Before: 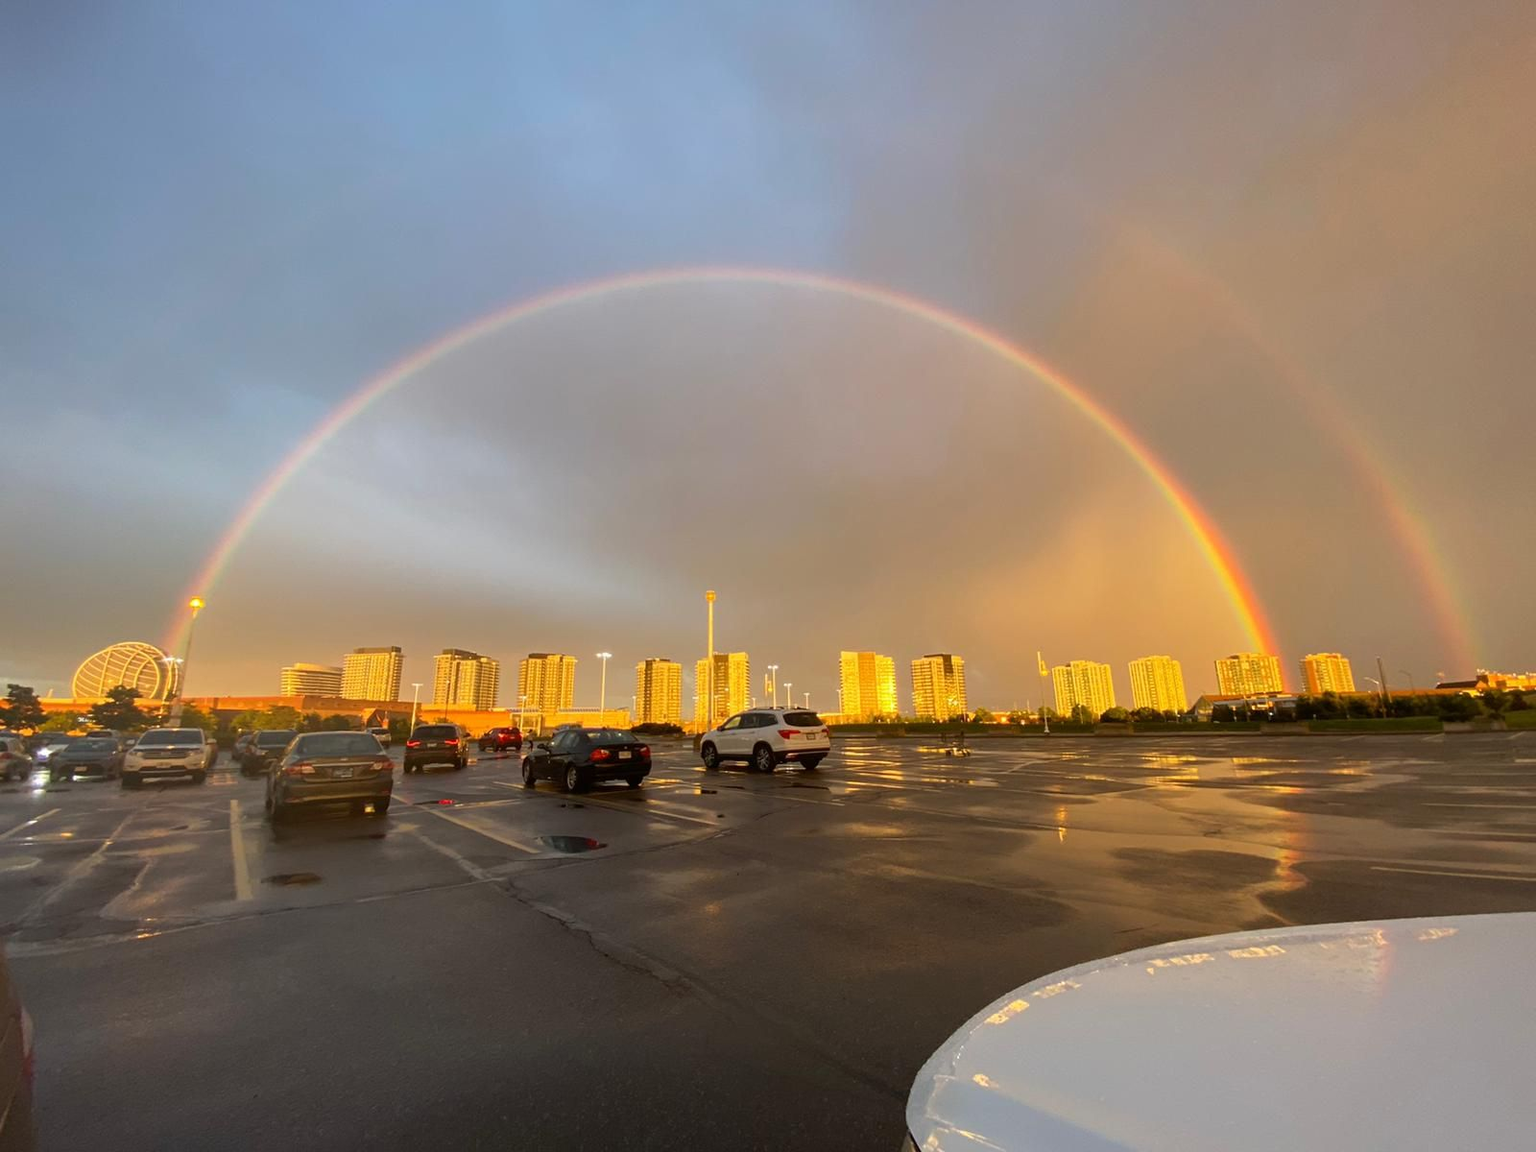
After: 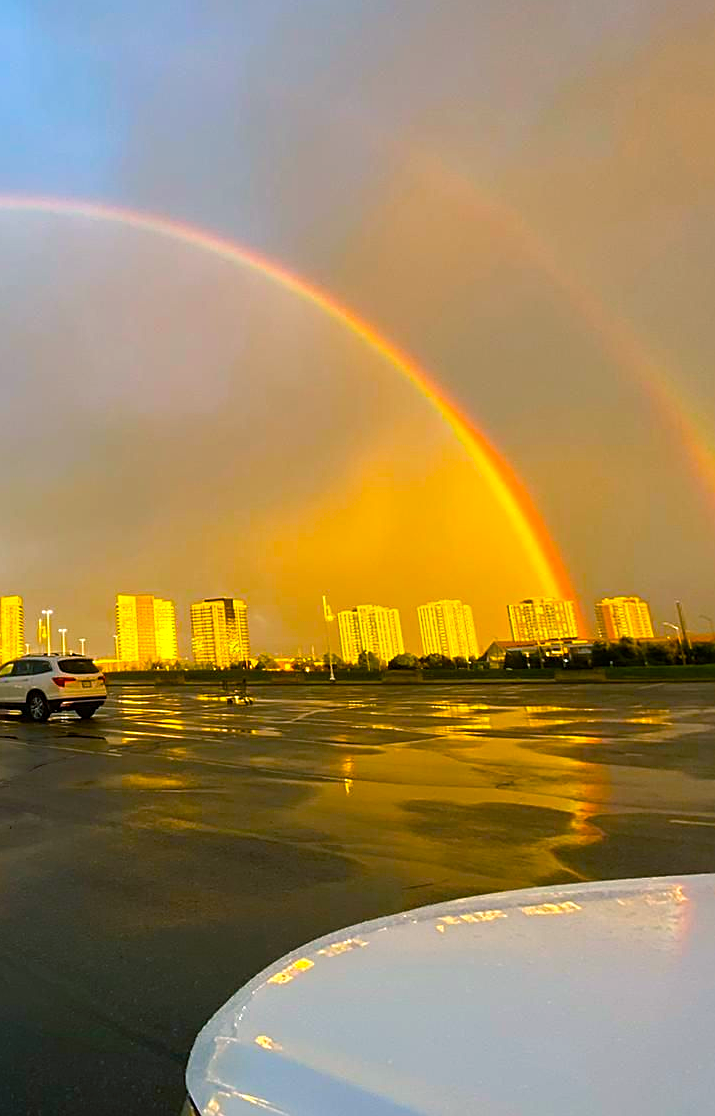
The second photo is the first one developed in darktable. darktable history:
crop: left 47.382%, top 6.965%, right 7.883%
sharpen: on, module defaults
color balance rgb: shadows lift › chroma 2.009%, shadows lift › hue 217.39°, power › luminance -7.745%, power › chroma 1.115%, power › hue 216.84°, linear chroma grading › global chroma 15.057%, perceptual saturation grading › global saturation 36.839%, perceptual saturation grading › shadows 36.17%, perceptual brilliance grading › global brilliance 12.458%
